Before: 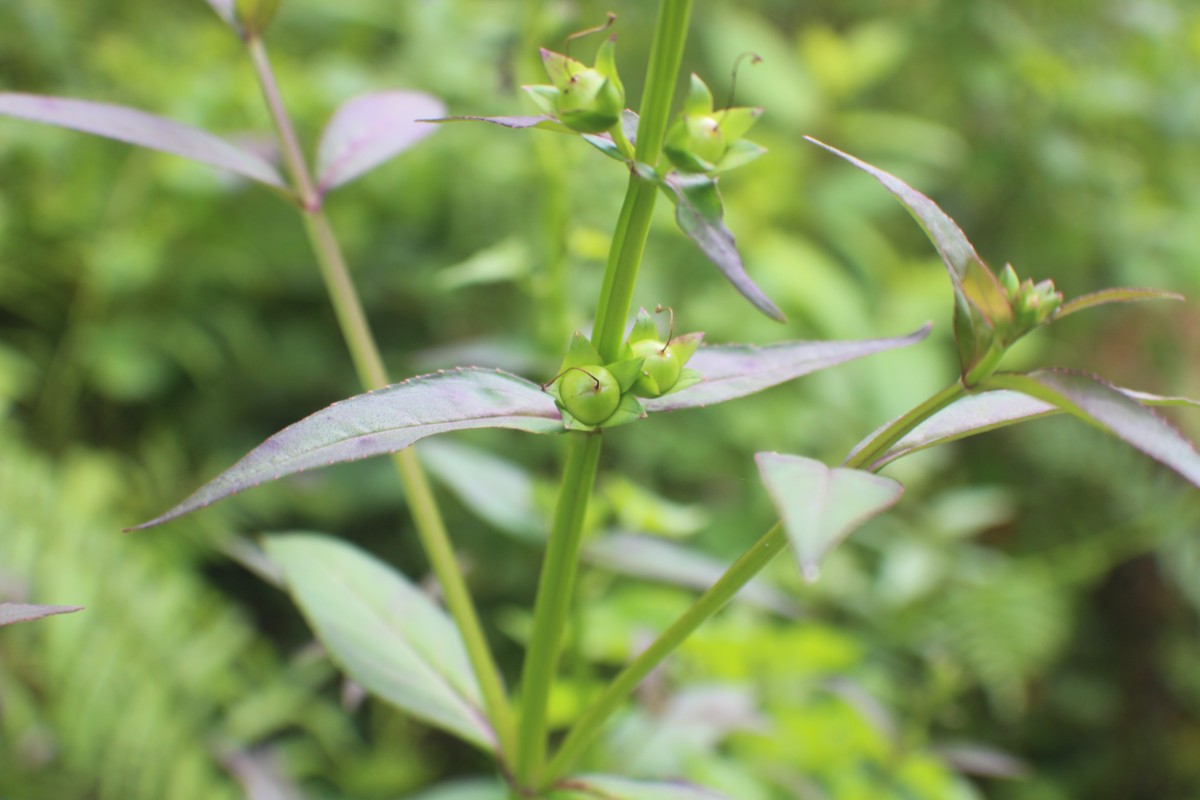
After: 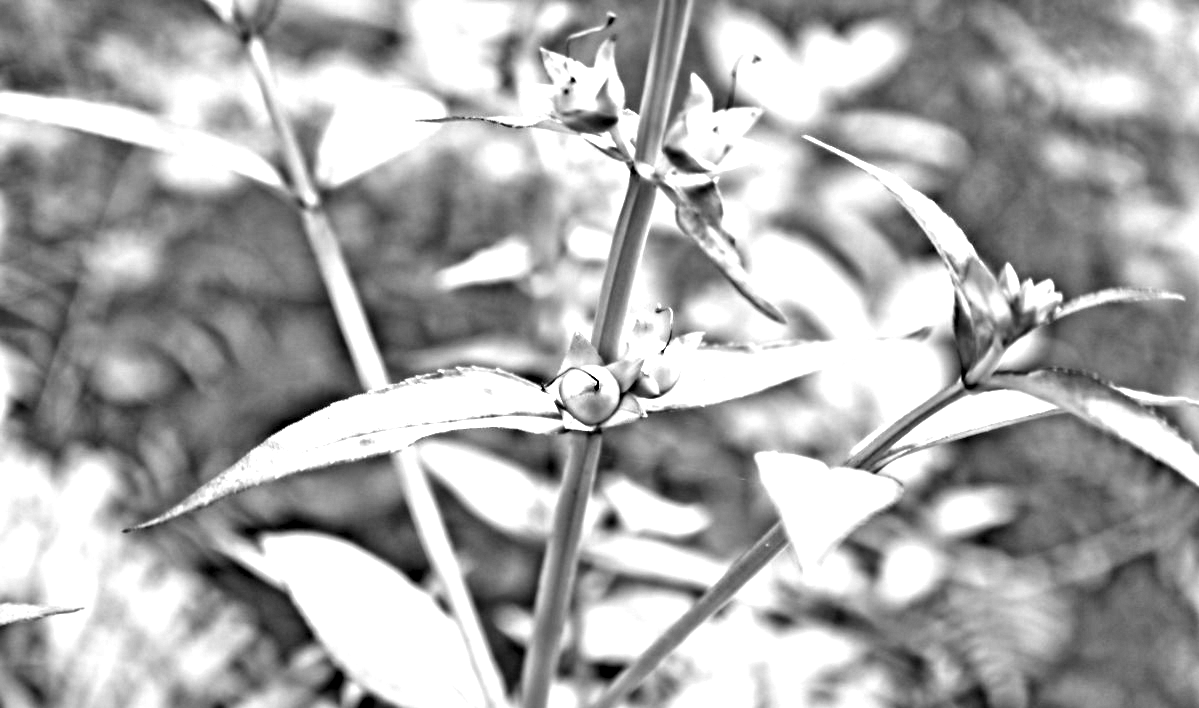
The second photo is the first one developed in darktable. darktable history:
exposure: black level correction 0, exposure 2 EV, compensate highlight preservation false
crop and rotate: top 0%, bottom 11.49%
highpass: sharpness 49.79%, contrast boost 49.79%
contrast equalizer: y [[0.5, 0.5, 0.501, 0.63, 0.504, 0.5], [0.5 ×6], [0.5 ×6], [0 ×6], [0 ×6]]
